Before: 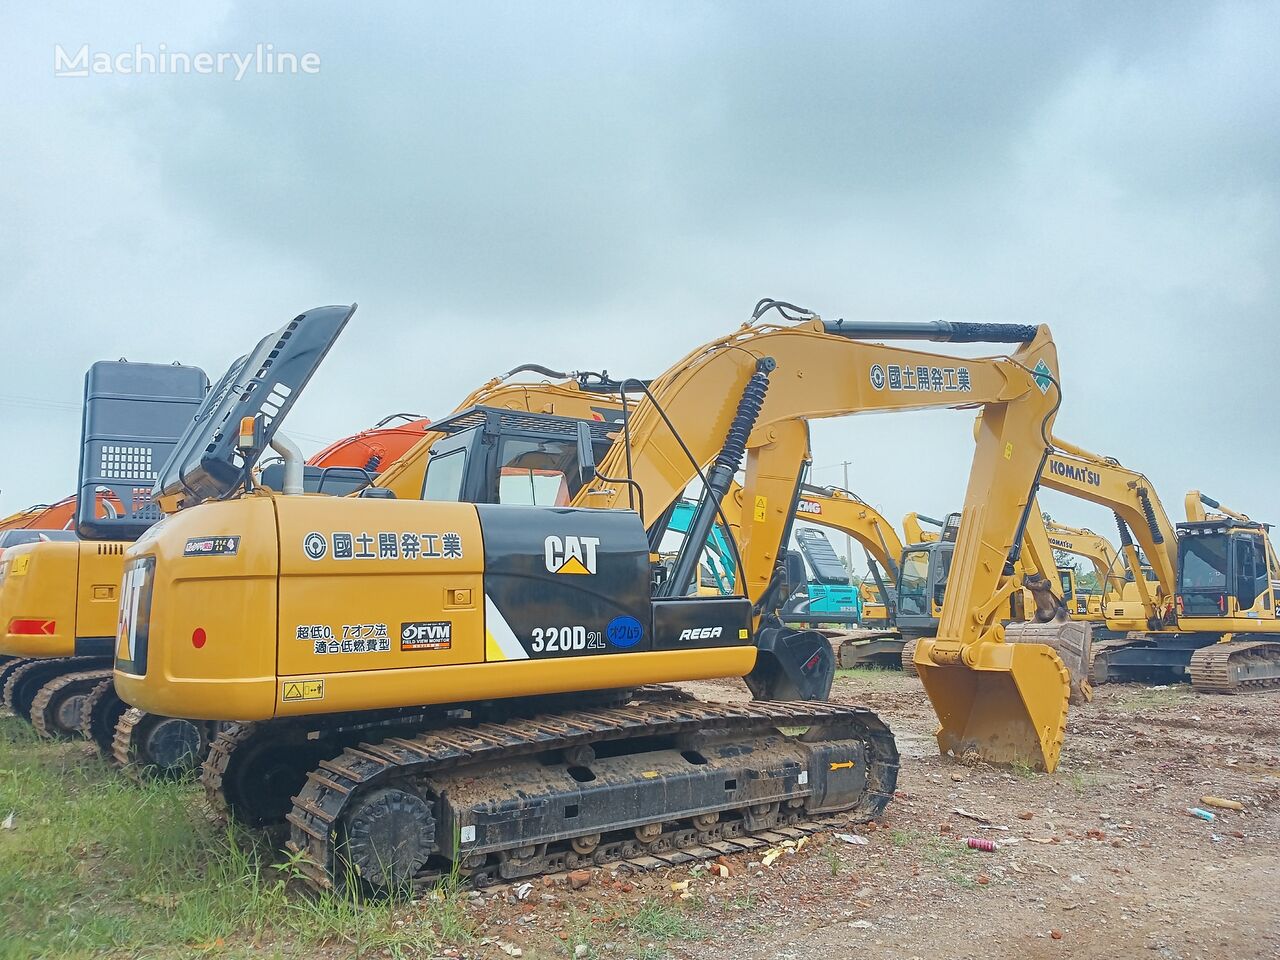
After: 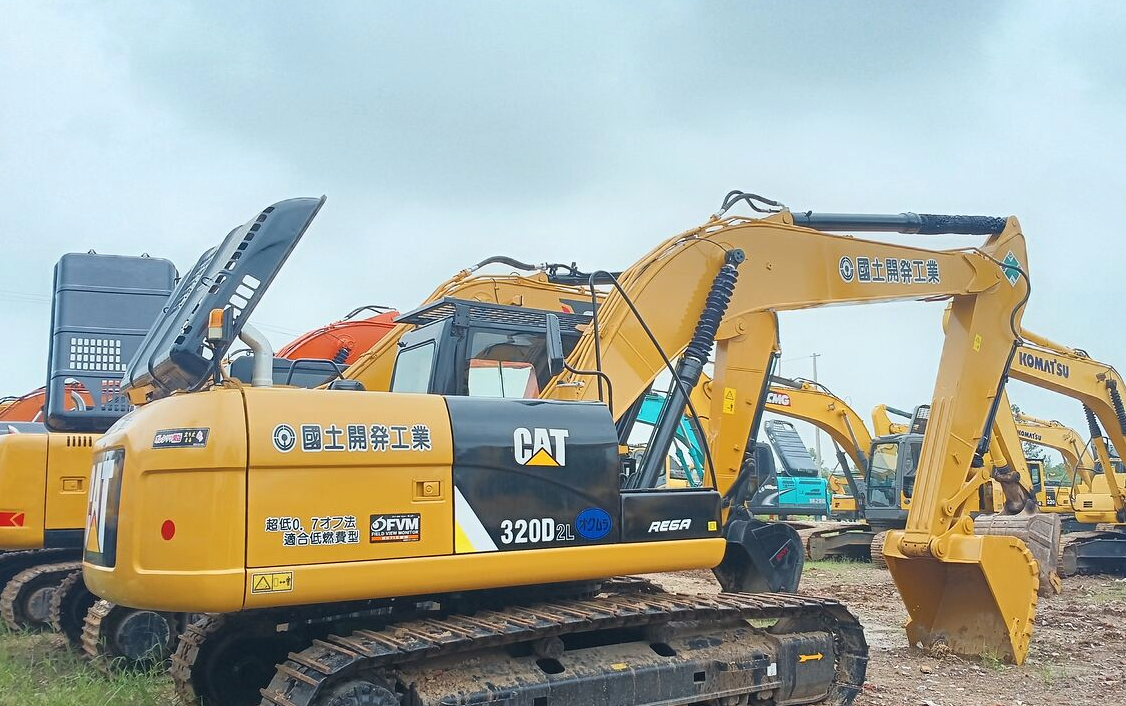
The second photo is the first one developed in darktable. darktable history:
rgb curve: curves: ch0 [(0, 0) (0.078, 0.051) (0.929, 0.956) (1, 1)], compensate middle gray true
crop and rotate: left 2.425%, top 11.305%, right 9.6%, bottom 15.08%
